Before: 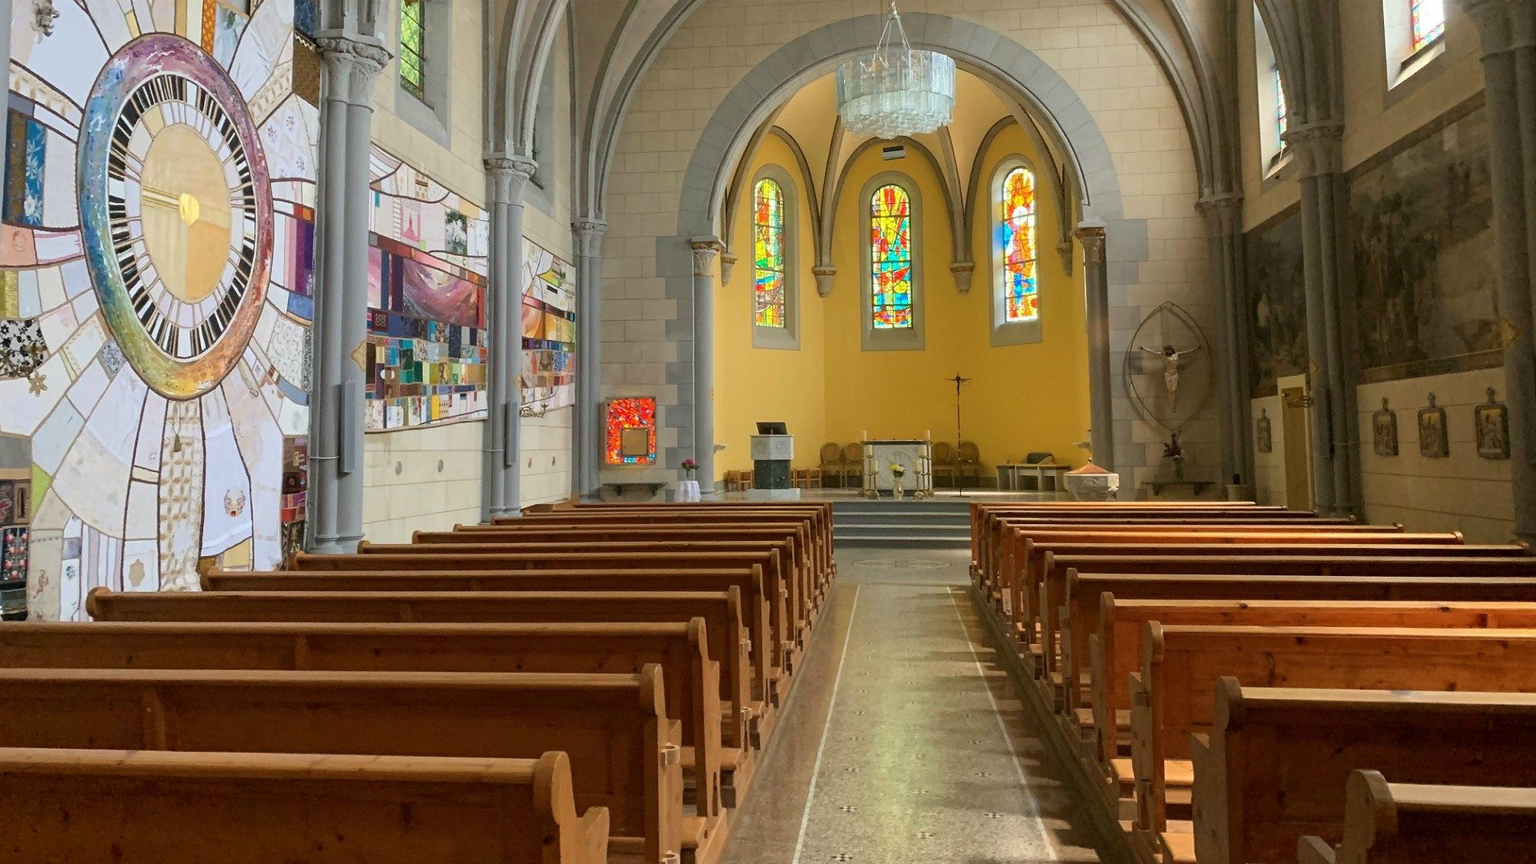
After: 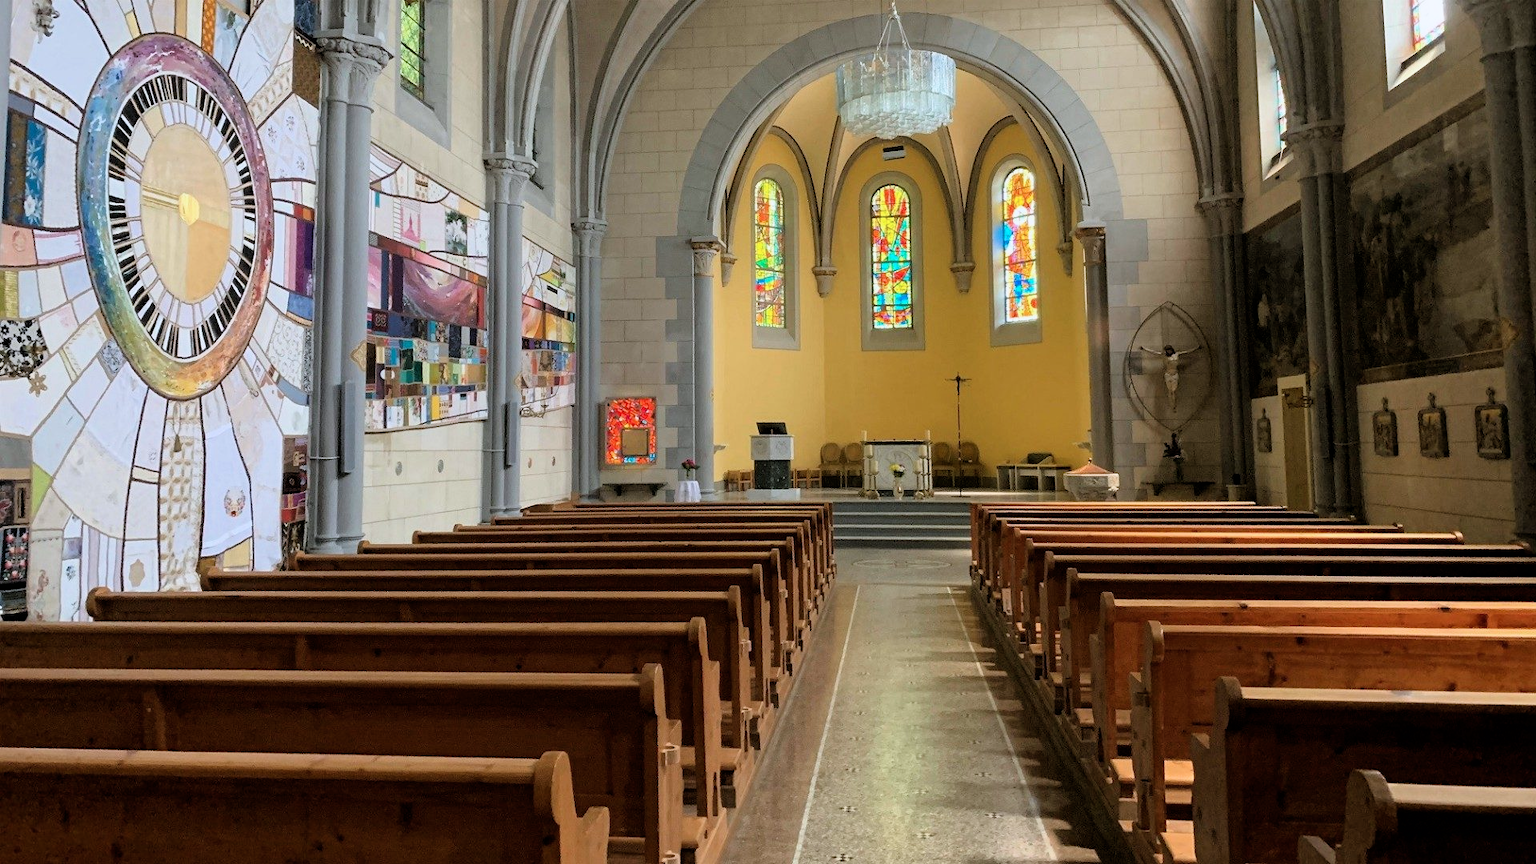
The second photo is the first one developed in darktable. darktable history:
filmic rgb: black relative exposure -4.93 EV, white relative exposure 2.83 EV, hardness 3.73
color correction: highlights a* -0.094, highlights b* -6.07, shadows a* -0.144, shadows b* -0.102
